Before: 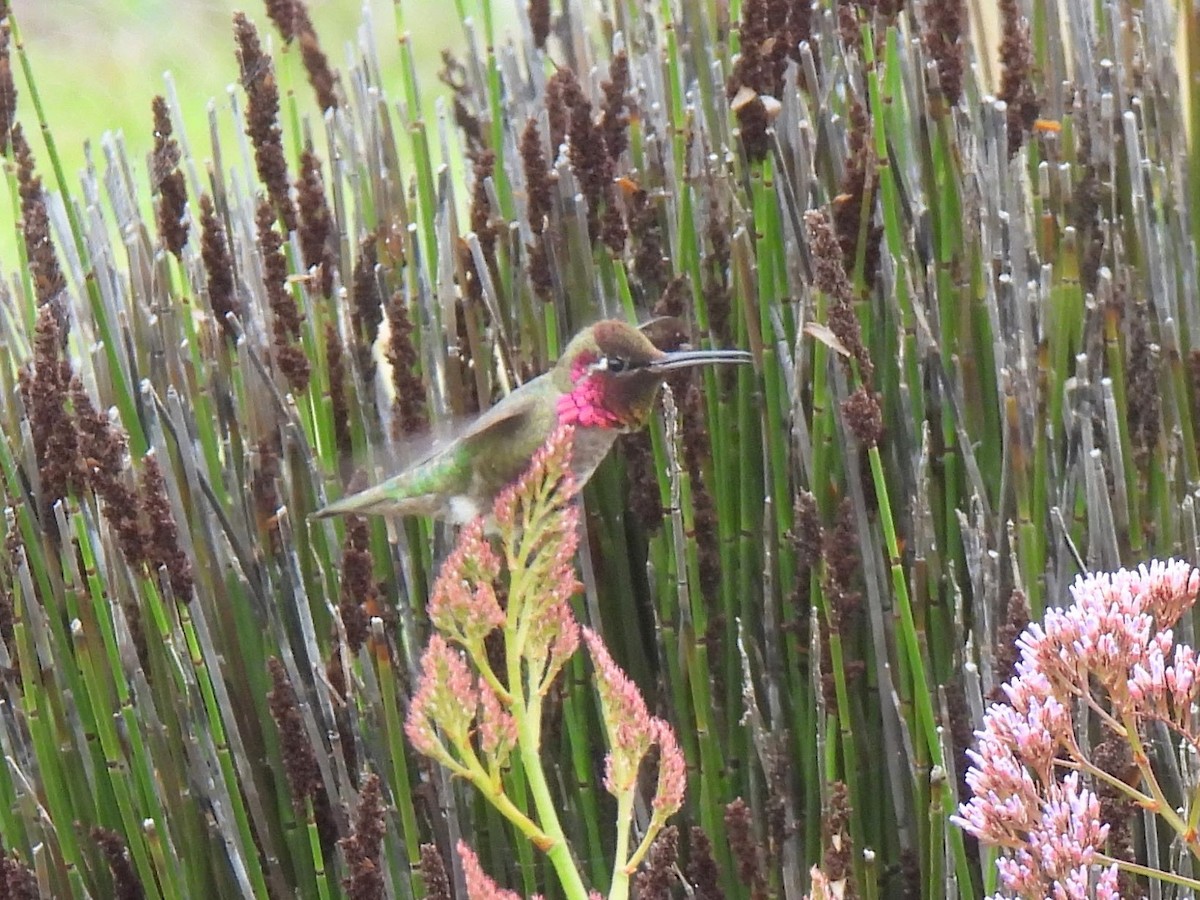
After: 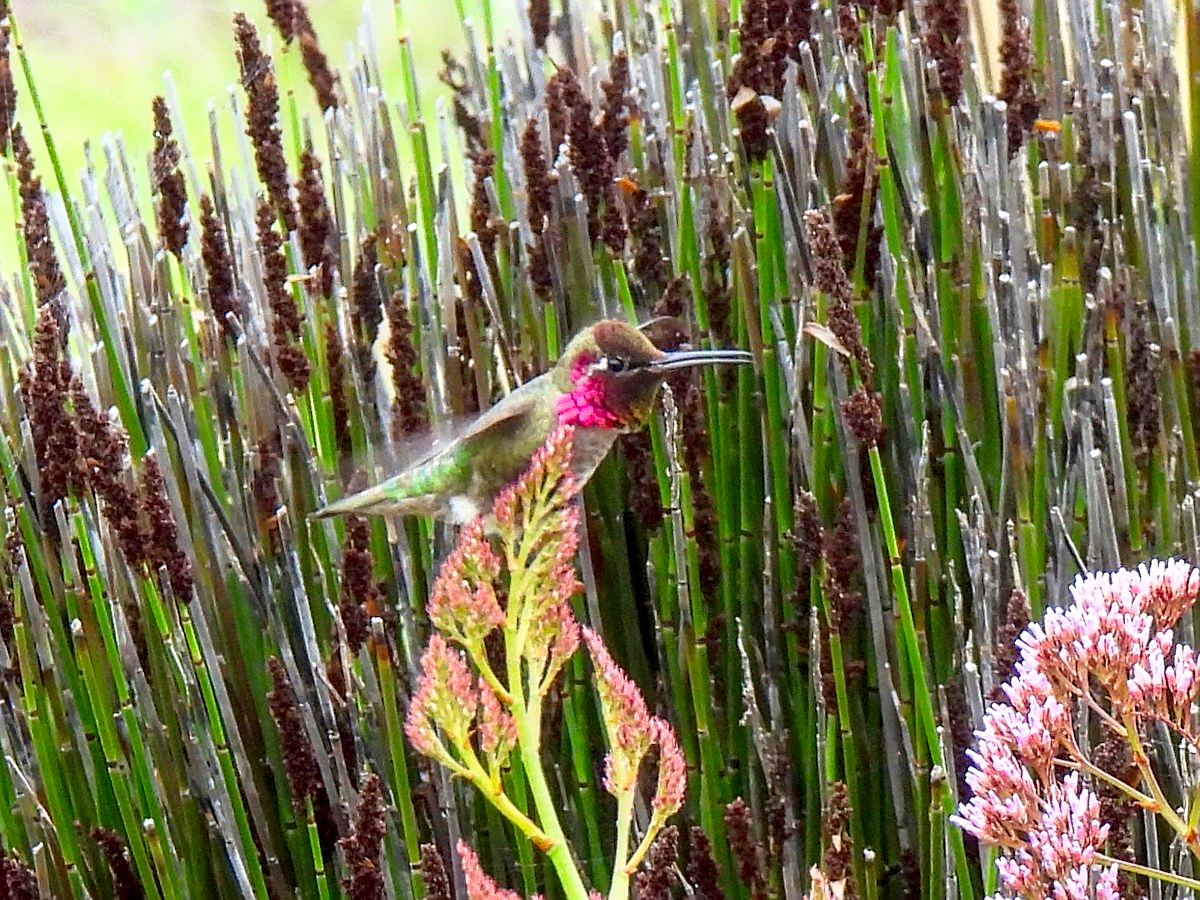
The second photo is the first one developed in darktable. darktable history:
local contrast: on, module defaults
exposure: black level correction 0.009, compensate highlight preservation false
contrast brightness saturation: contrast 0.103, brightness 0.019, saturation 0.021
sharpen: on, module defaults
color zones: curves: ch0 [(0.004, 0.588) (0.116, 0.636) (0.259, 0.476) (0.423, 0.464) (0.75, 0.5)]; ch1 [(0, 0) (0.143, 0) (0.286, 0) (0.429, 0) (0.571, 0) (0.714, 0) (0.857, 0)], mix -137.41%
color balance rgb: global offset › luminance -0.887%, perceptual saturation grading › global saturation 0.109%, saturation formula JzAzBz (2021)
shadows and highlights: shadows -62.54, white point adjustment -5.18, highlights 60.01
